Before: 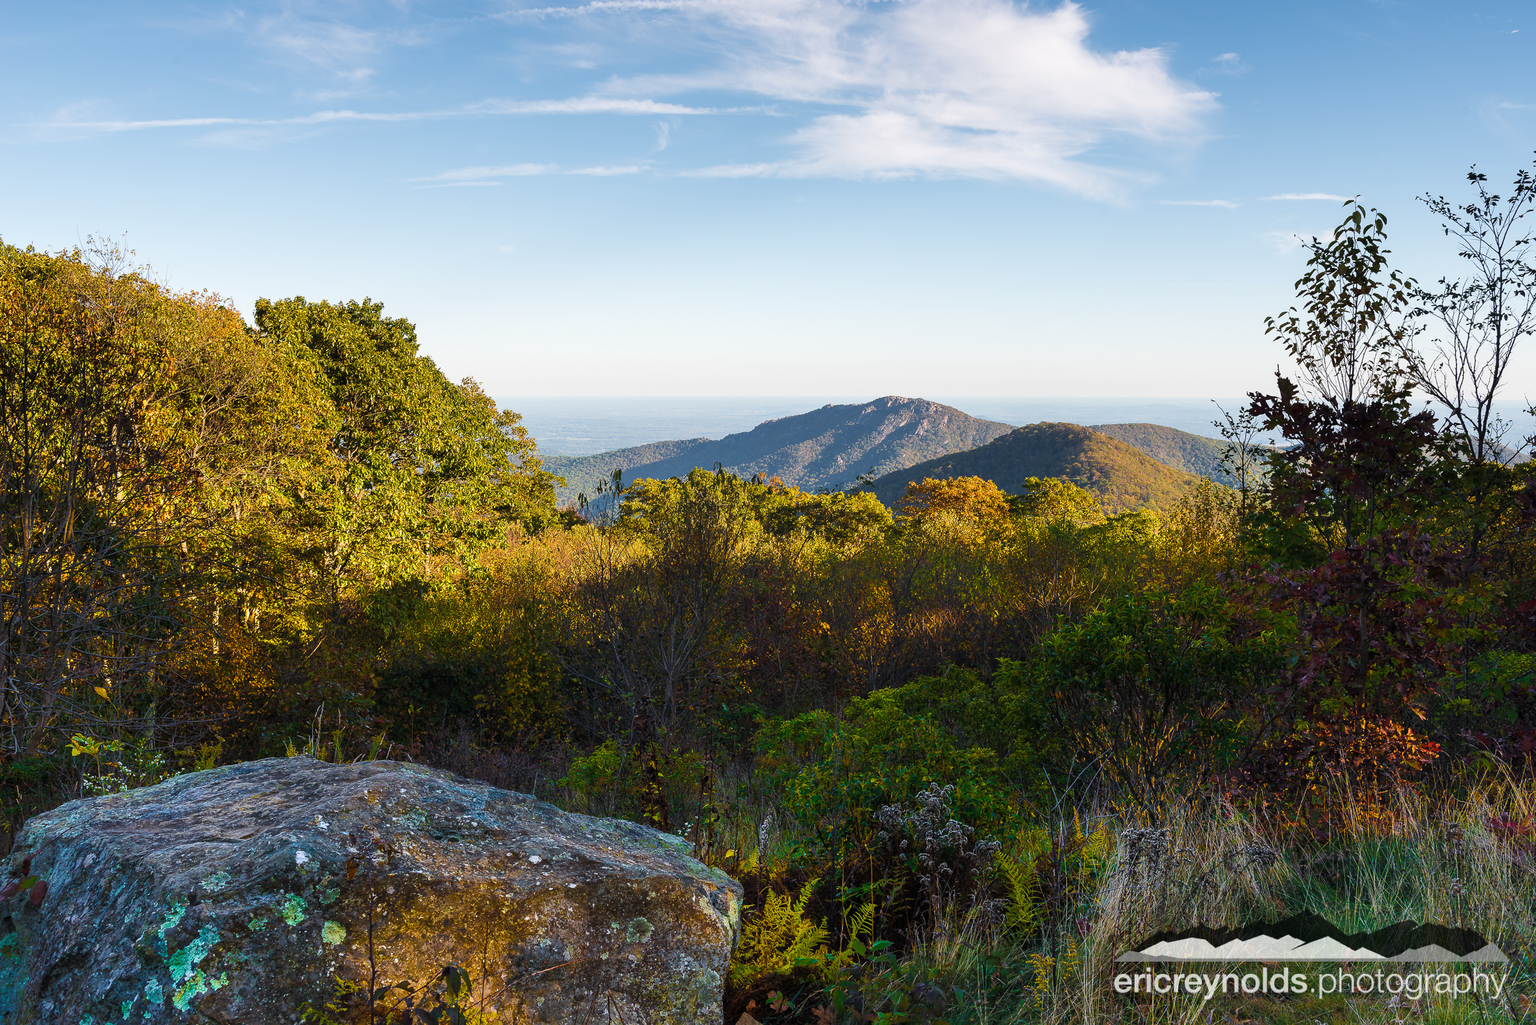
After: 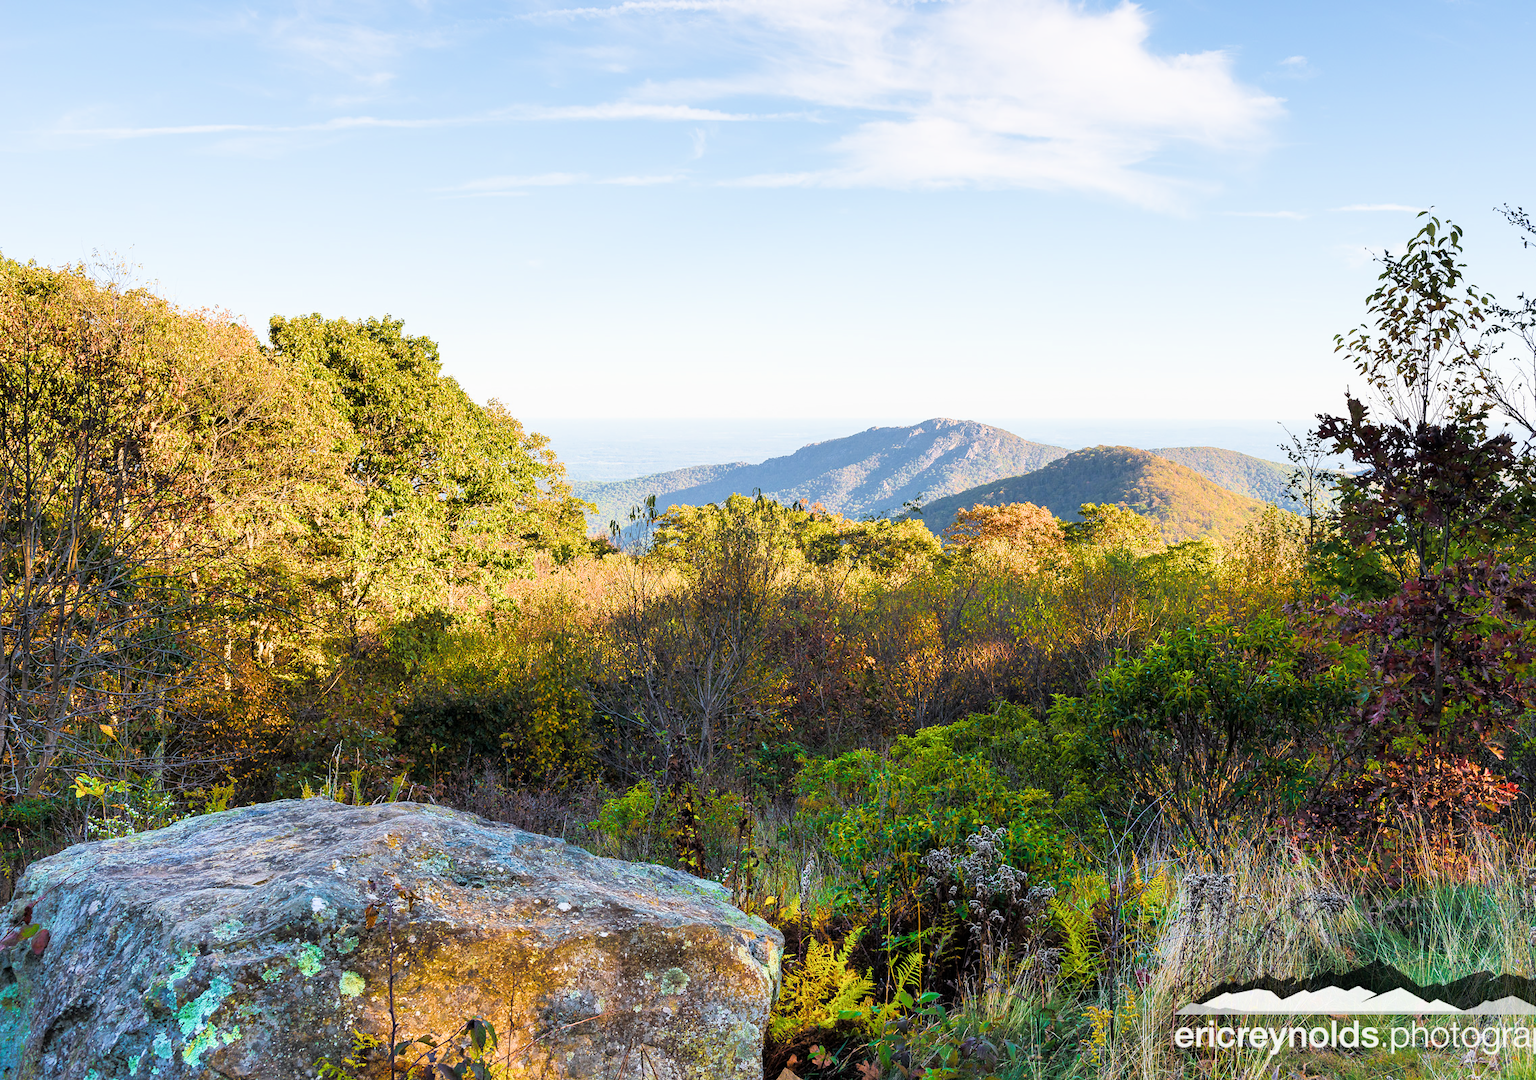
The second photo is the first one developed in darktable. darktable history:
filmic rgb: black relative exposure -7.65 EV, white relative exposure 4.56 EV, hardness 3.61
crop and rotate: right 5.167%
exposure: black level correction 0.001, exposure 1.735 EV, compensate highlight preservation false
